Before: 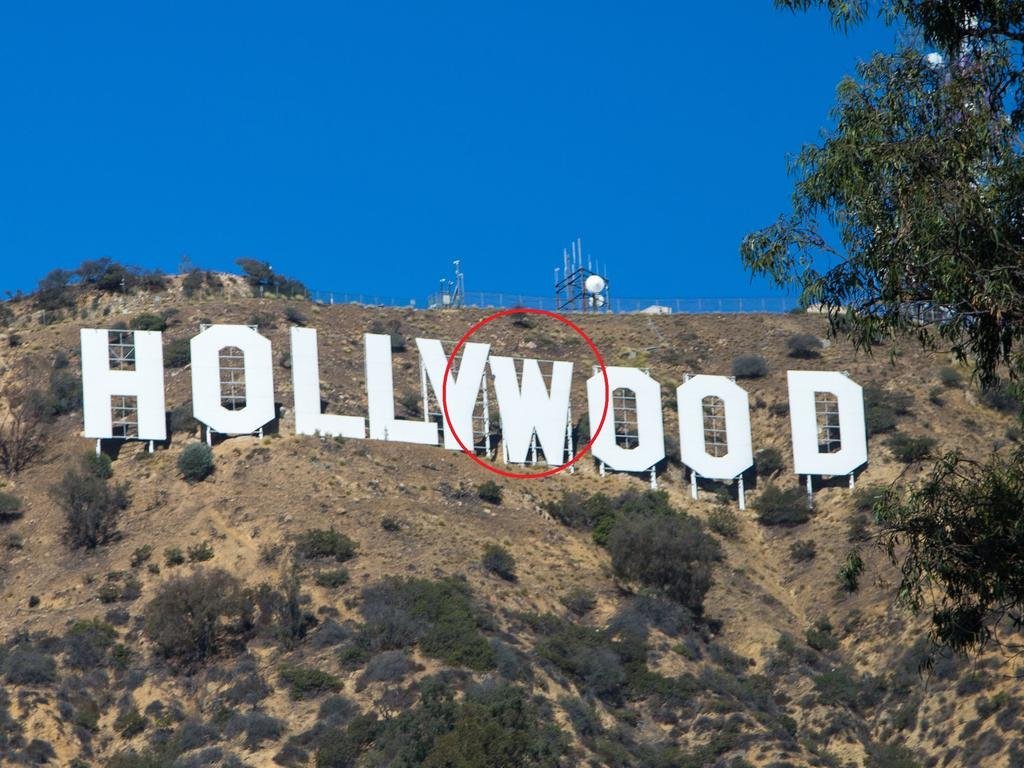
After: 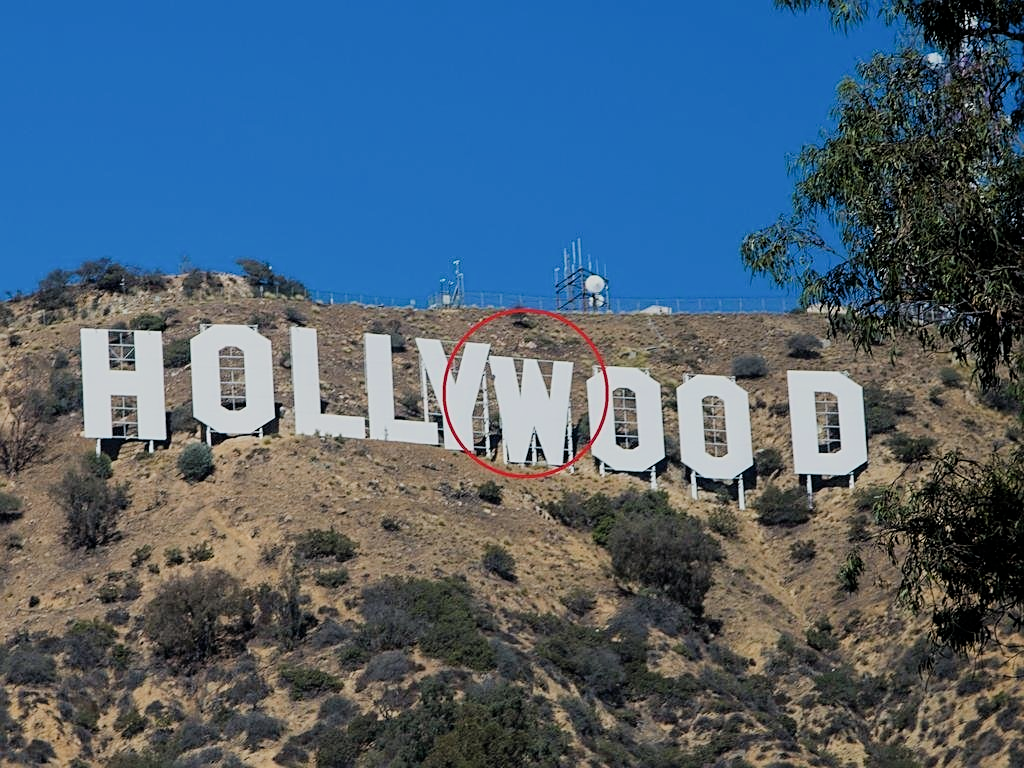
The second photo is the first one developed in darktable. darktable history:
sharpen: on, module defaults
exposure: black level correction 0.001, compensate highlight preservation false
filmic rgb: black relative exposure -7.65 EV, white relative exposure 4.56 EV, hardness 3.61
